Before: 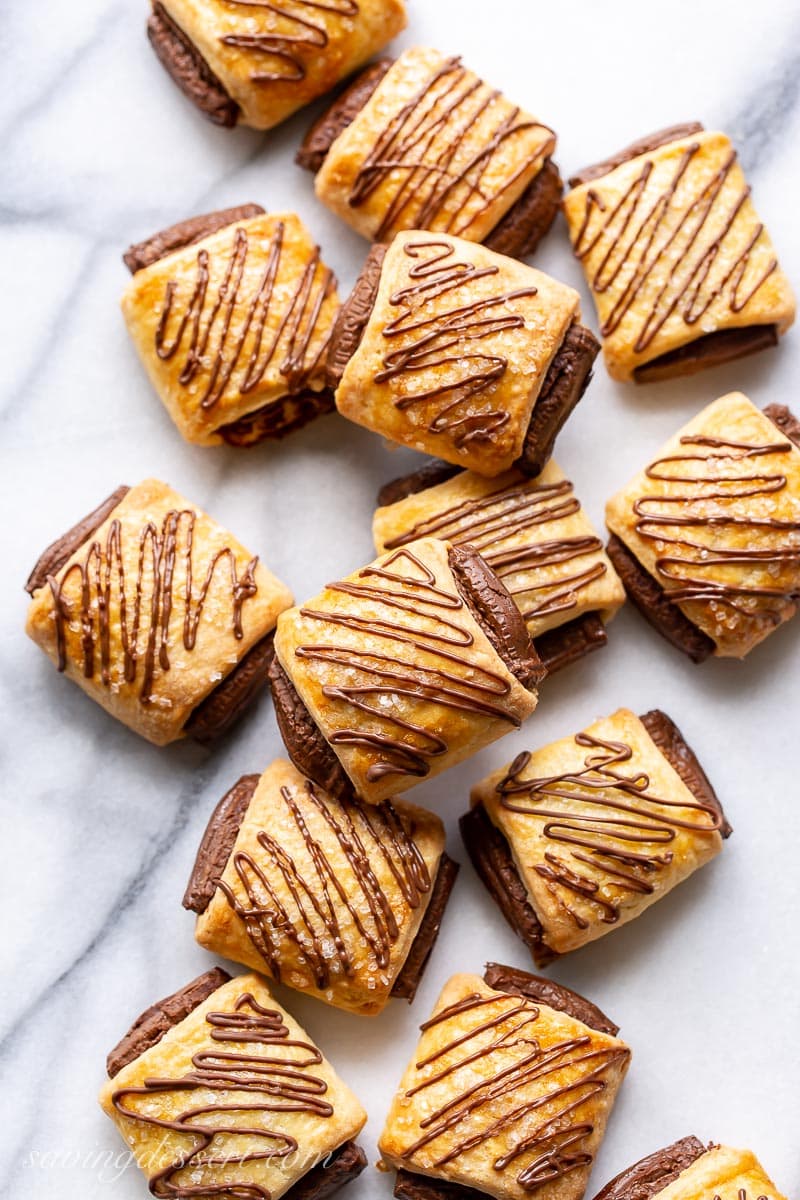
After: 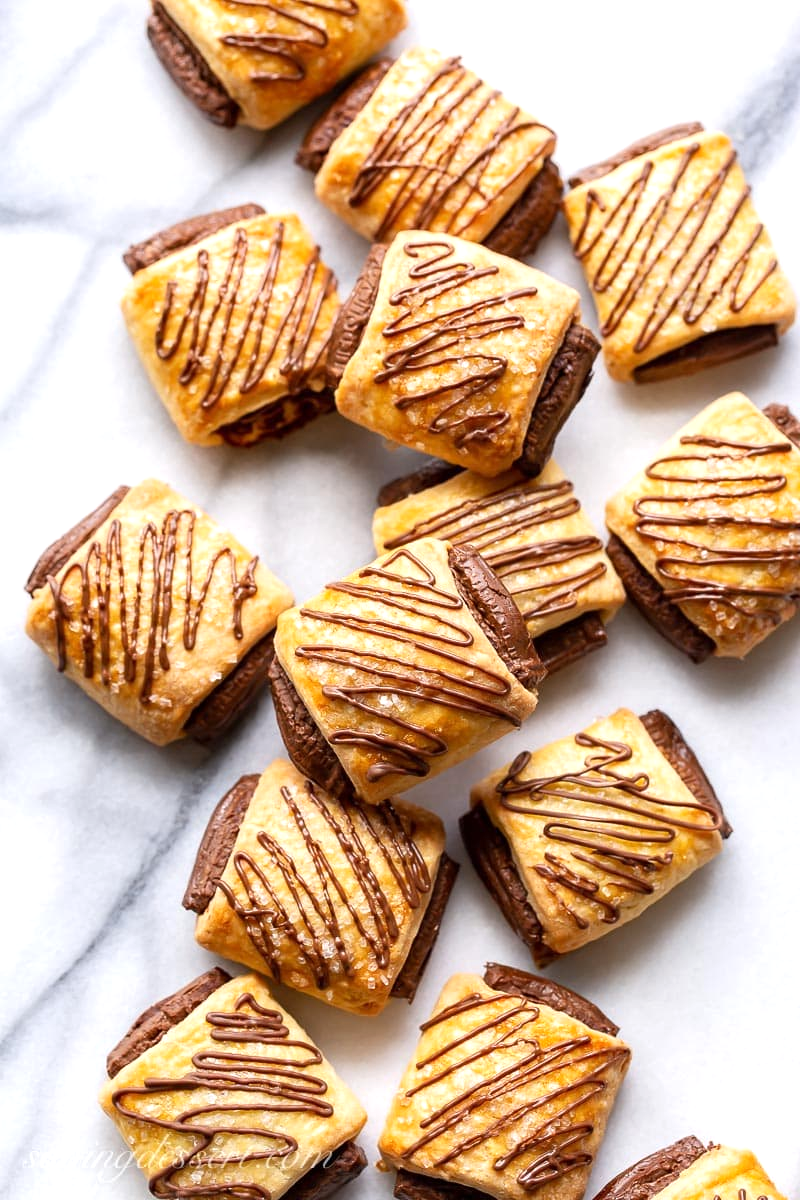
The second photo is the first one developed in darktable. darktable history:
exposure: exposure 0.237 EV, compensate highlight preservation false
